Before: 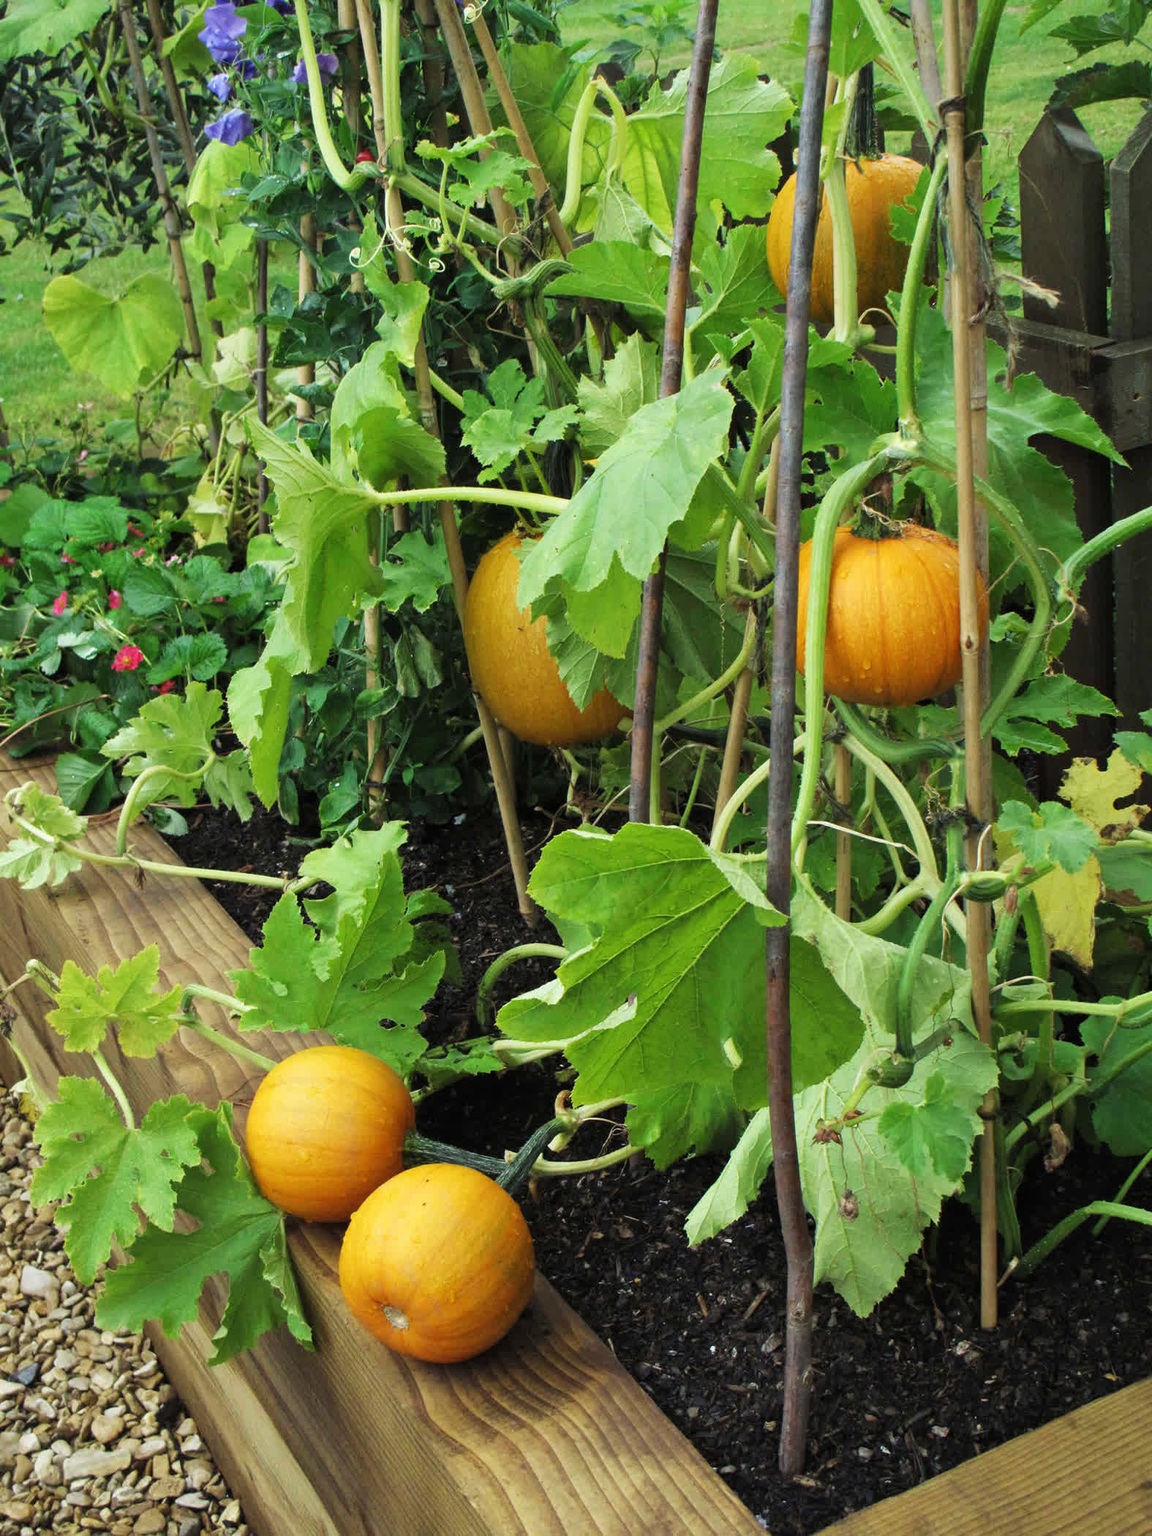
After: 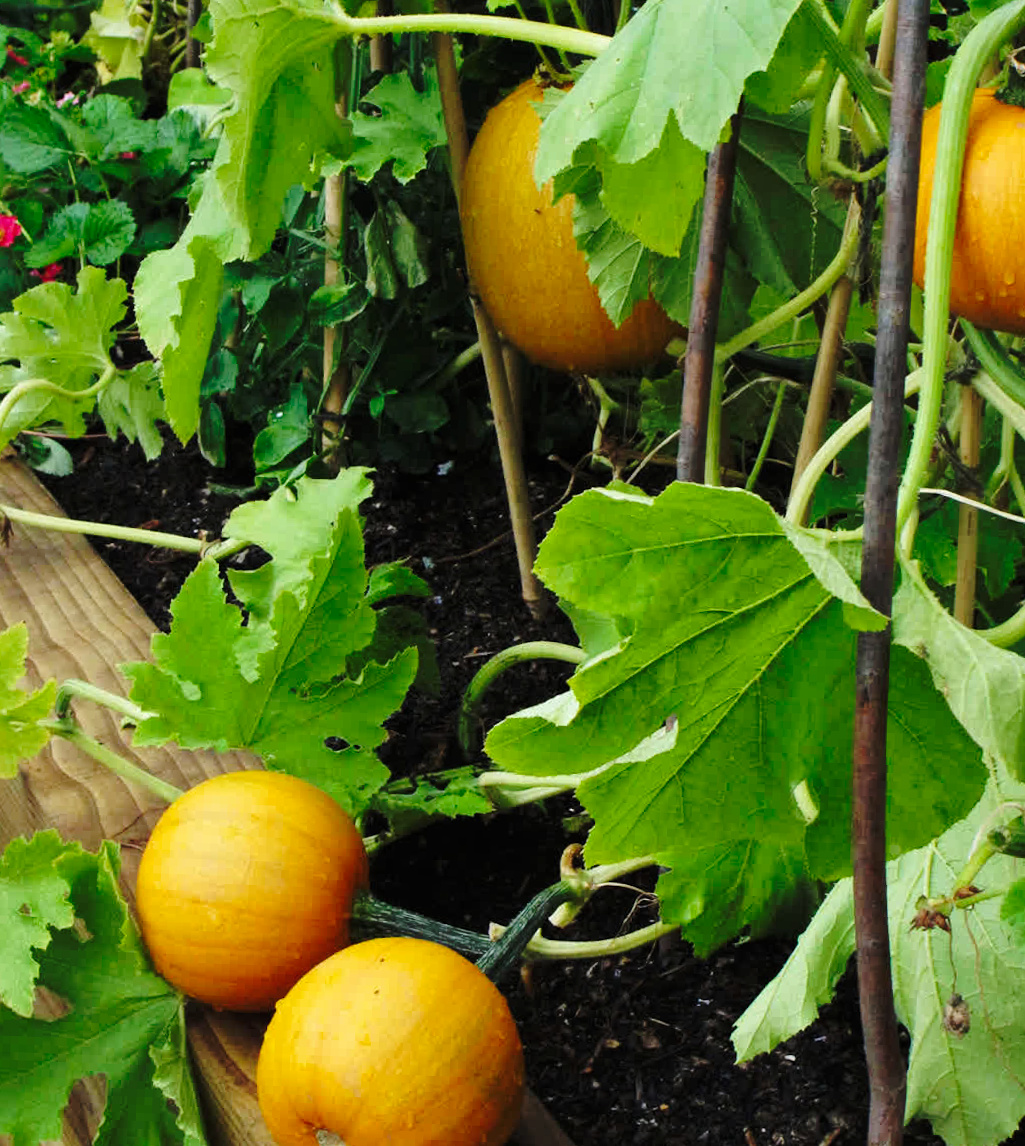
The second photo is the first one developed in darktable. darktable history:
base curve: curves: ch0 [(0, 0) (0.073, 0.04) (0.157, 0.139) (0.492, 0.492) (0.758, 0.758) (1, 1)], preserve colors none
crop: left 13.312%, top 31.28%, right 24.627%, bottom 15.582%
white balance: red 1.004, blue 1.024
rotate and perspective: rotation 2.17°, automatic cropping off
